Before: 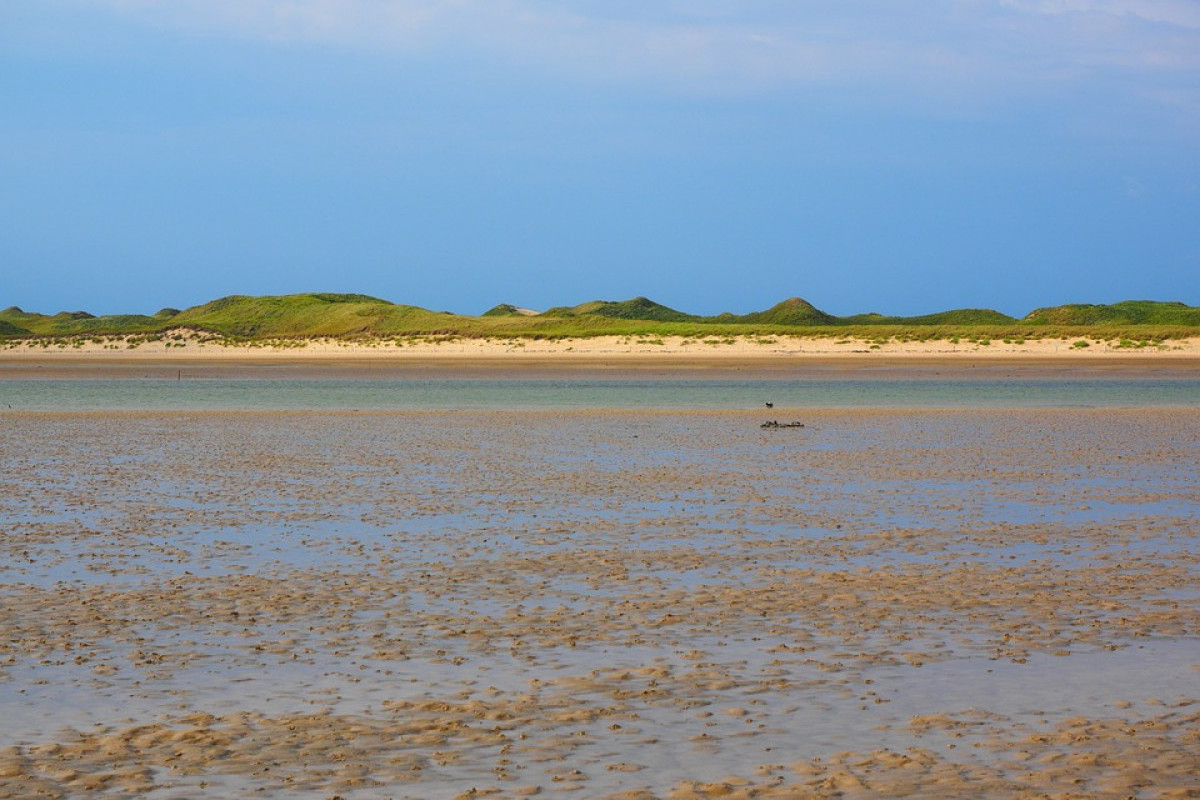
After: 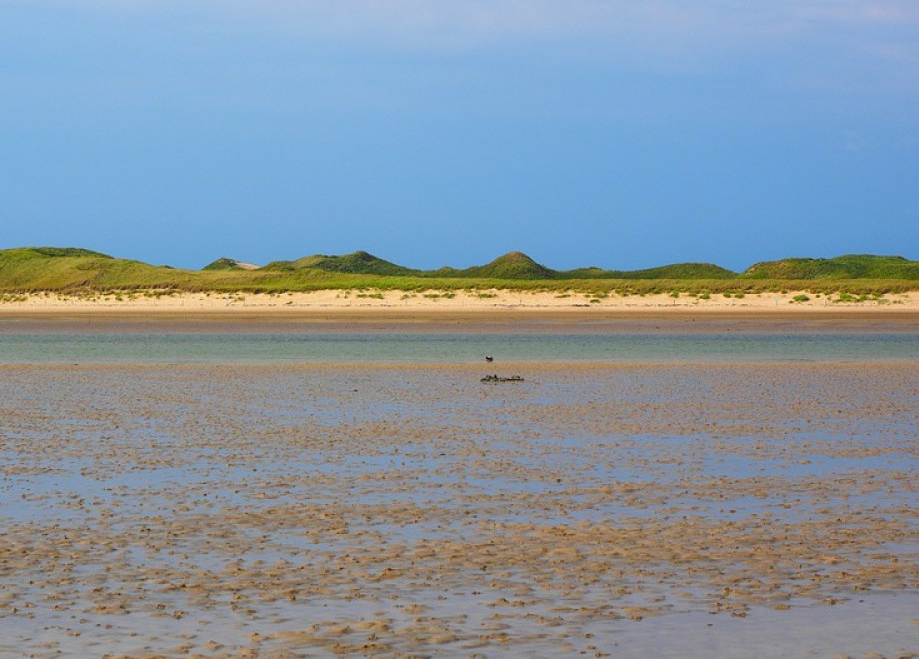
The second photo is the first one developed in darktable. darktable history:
tone equalizer: on, module defaults
crop: left 23.336%, top 5.837%, bottom 11.693%
